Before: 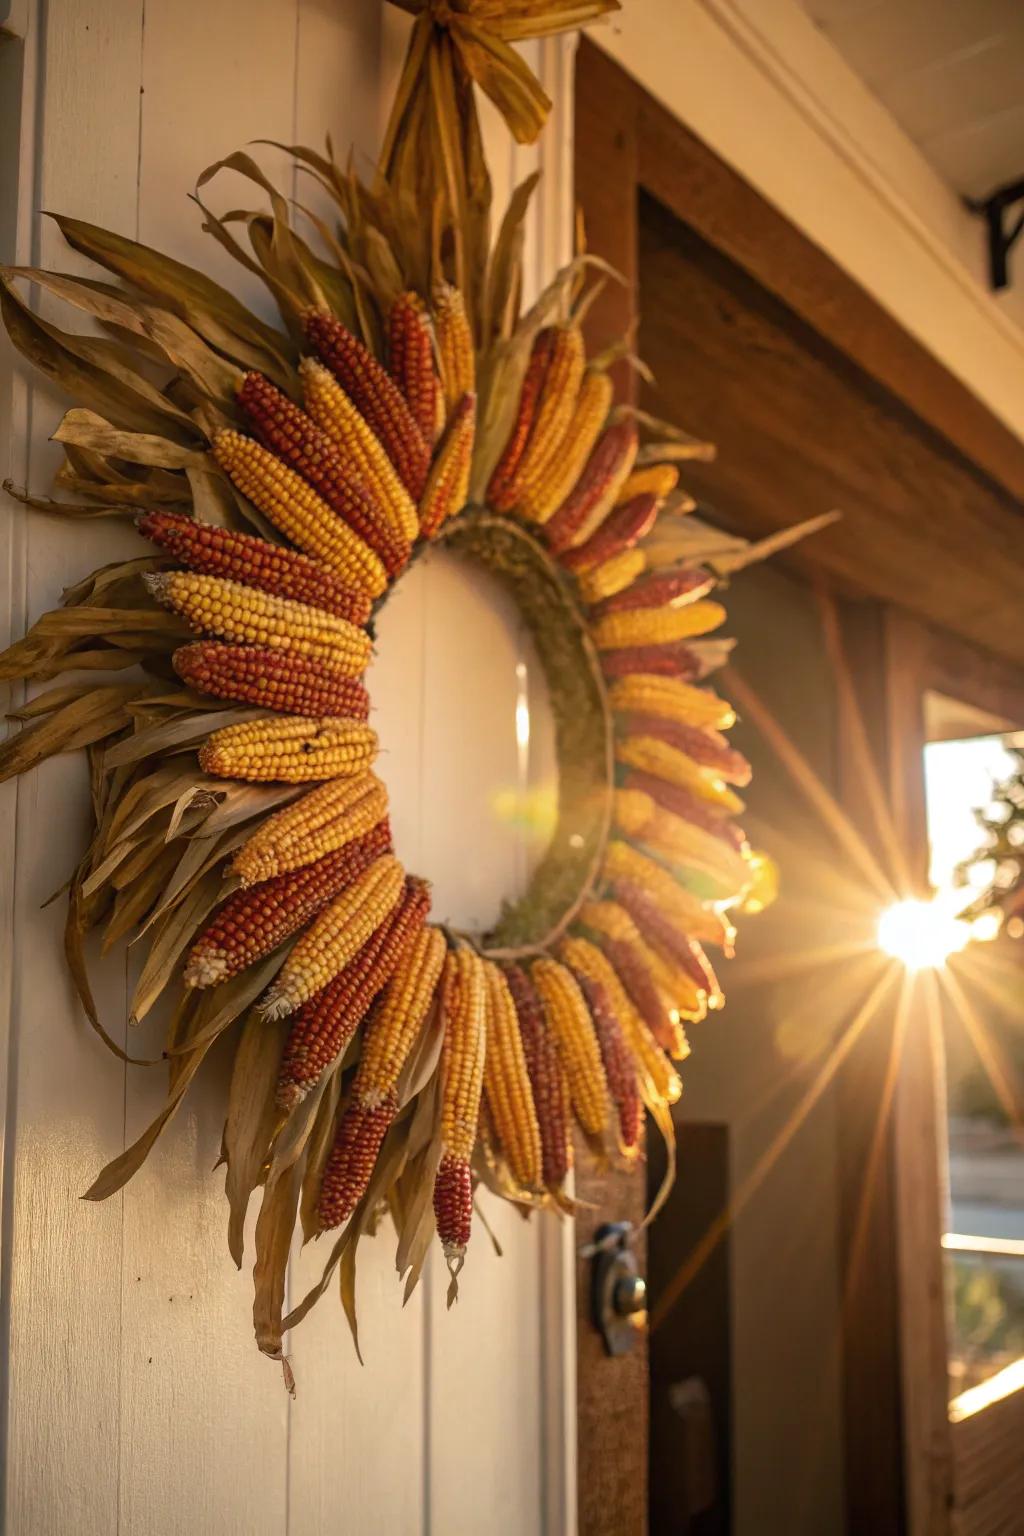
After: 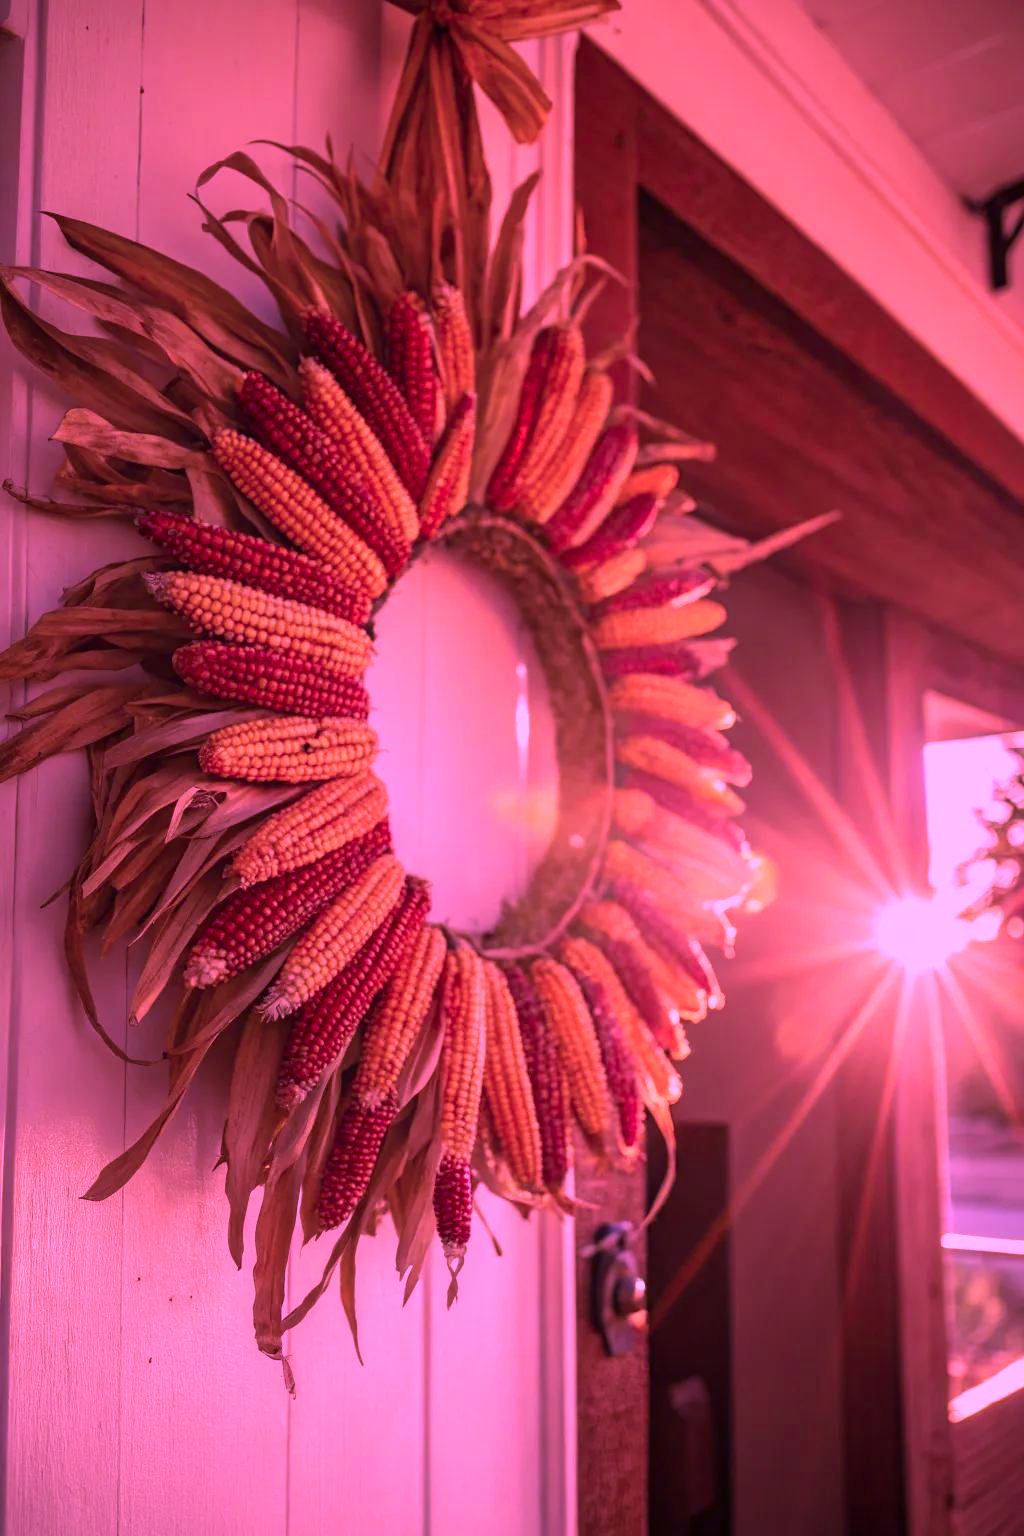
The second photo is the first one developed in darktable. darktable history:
color calibration: illuminant custom, x 0.261, y 0.52, temperature 7038.16 K
